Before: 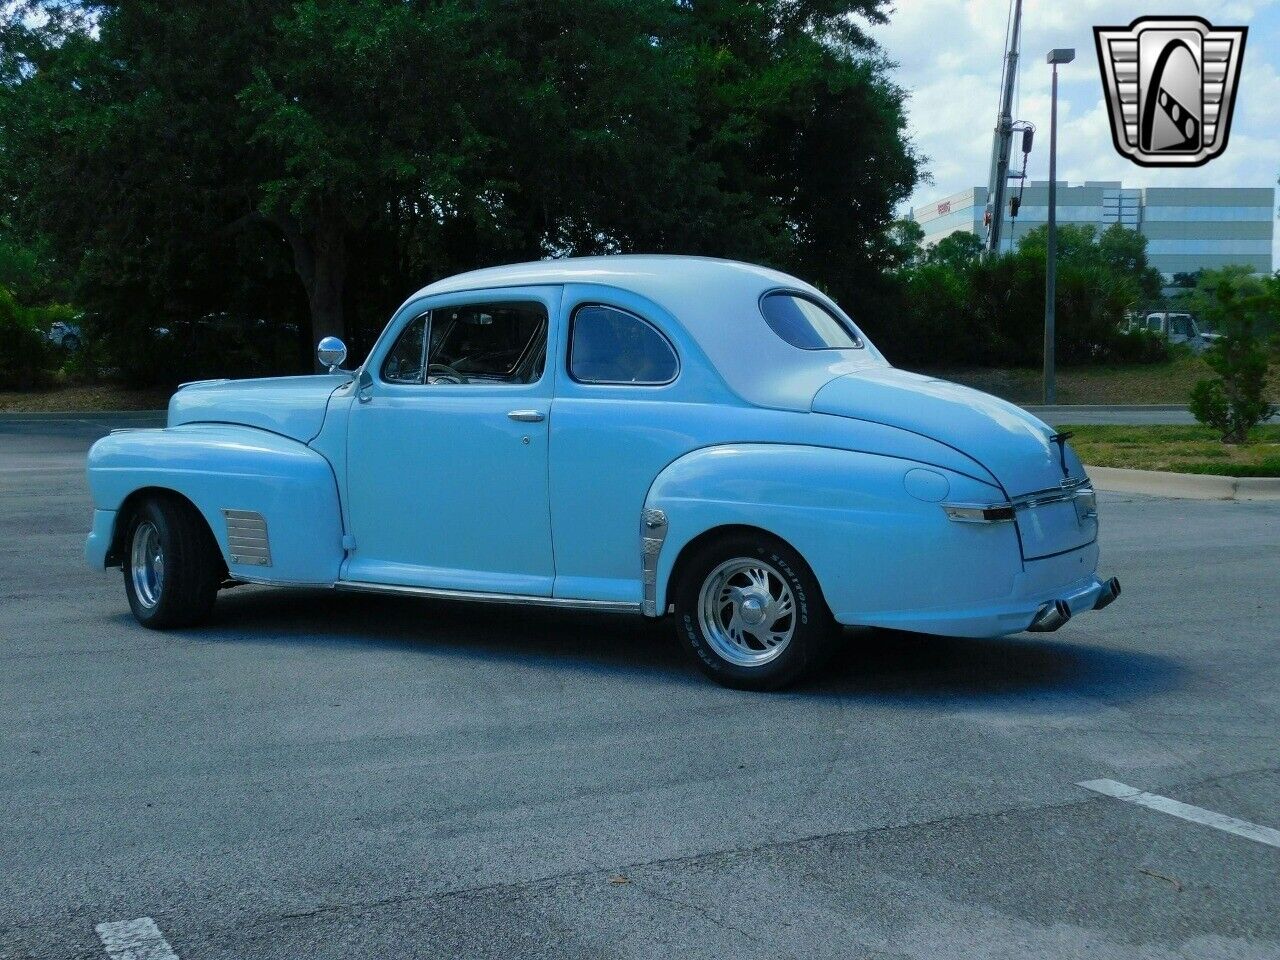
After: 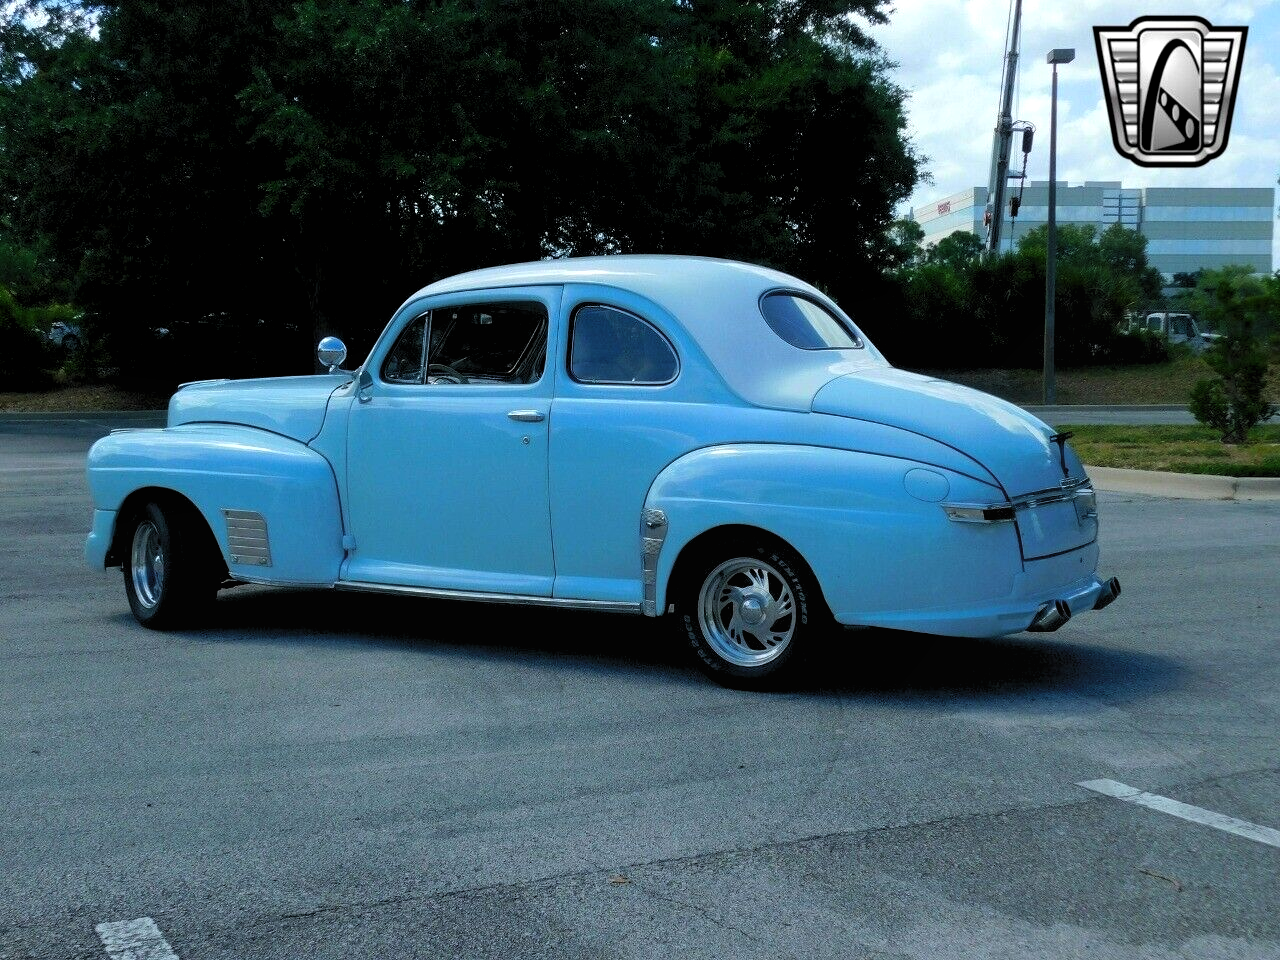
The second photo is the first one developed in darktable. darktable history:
local contrast: mode bilateral grid, contrast 99, coarseness 99, detail 92%, midtone range 0.2
levels: levels [0.062, 0.494, 0.925]
